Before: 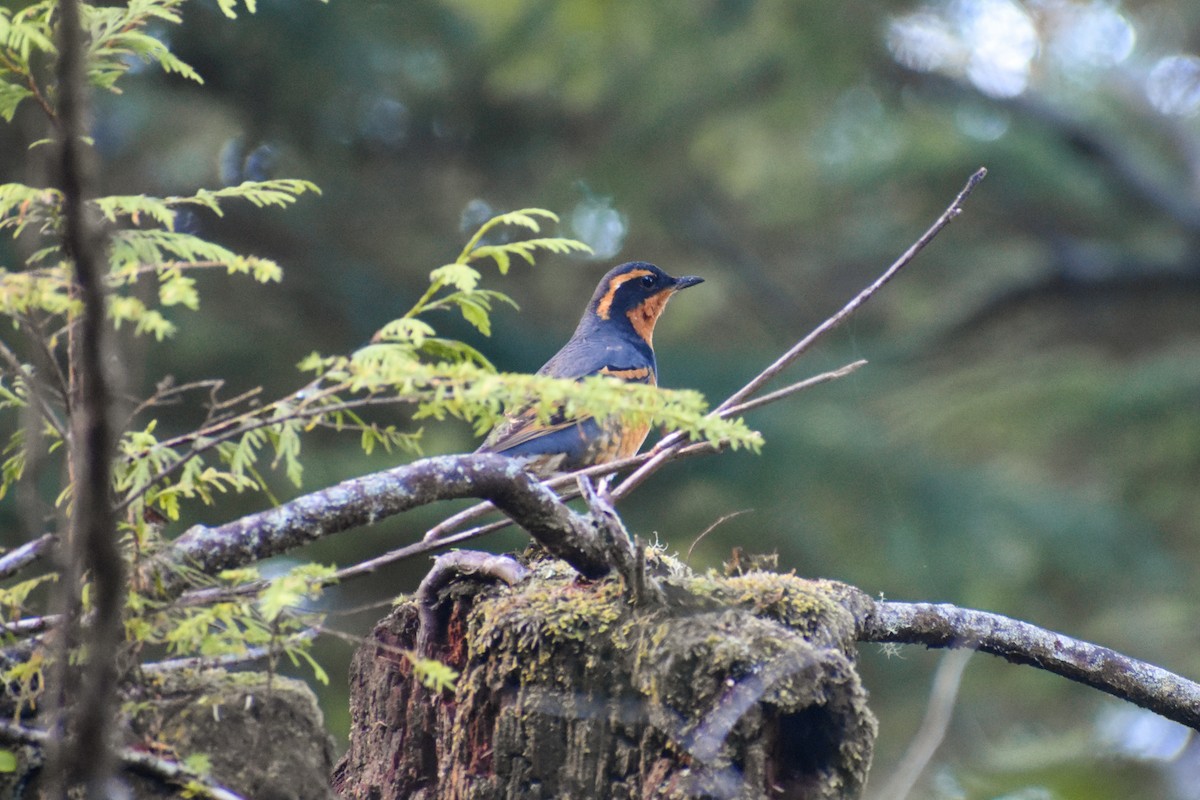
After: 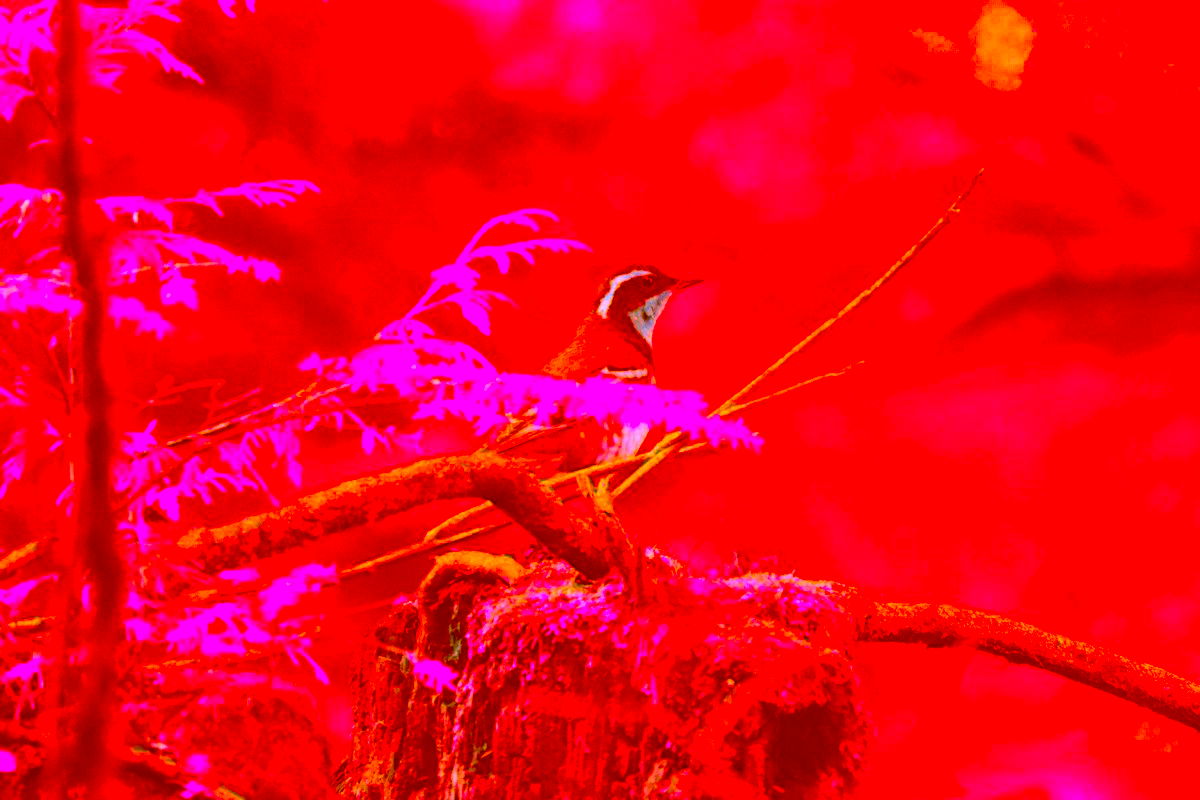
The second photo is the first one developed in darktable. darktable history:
color balance rgb: linear chroma grading › shadows 9.599%, linear chroma grading › highlights 10.775%, linear chroma grading › global chroma 15.422%, linear chroma grading › mid-tones 14.652%, perceptual saturation grading › global saturation 0.822%, perceptual brilliance grading › highlights 7.635%, perceptual brilliance grading › mid-tones 3.547%, perceptual brilliance grading › shadows 2.379%
color correction: highlights a* -38.97, highlights b* -39.21, shadows a* -39.68, shadows b* -39.25, saturation -2.98
